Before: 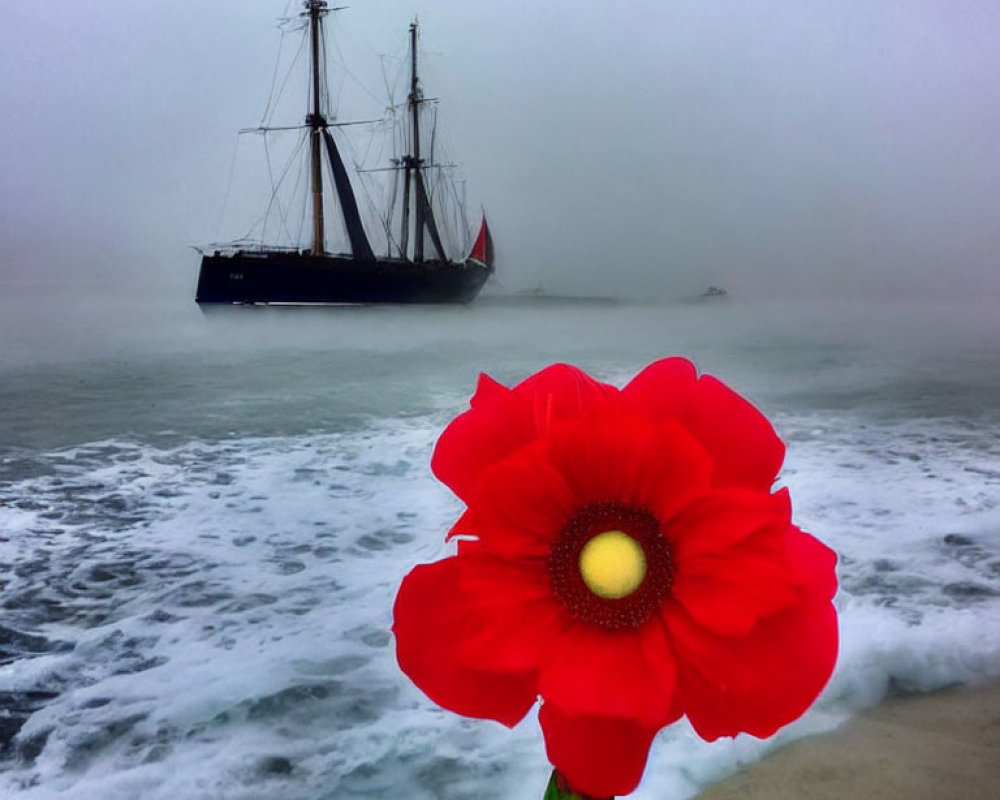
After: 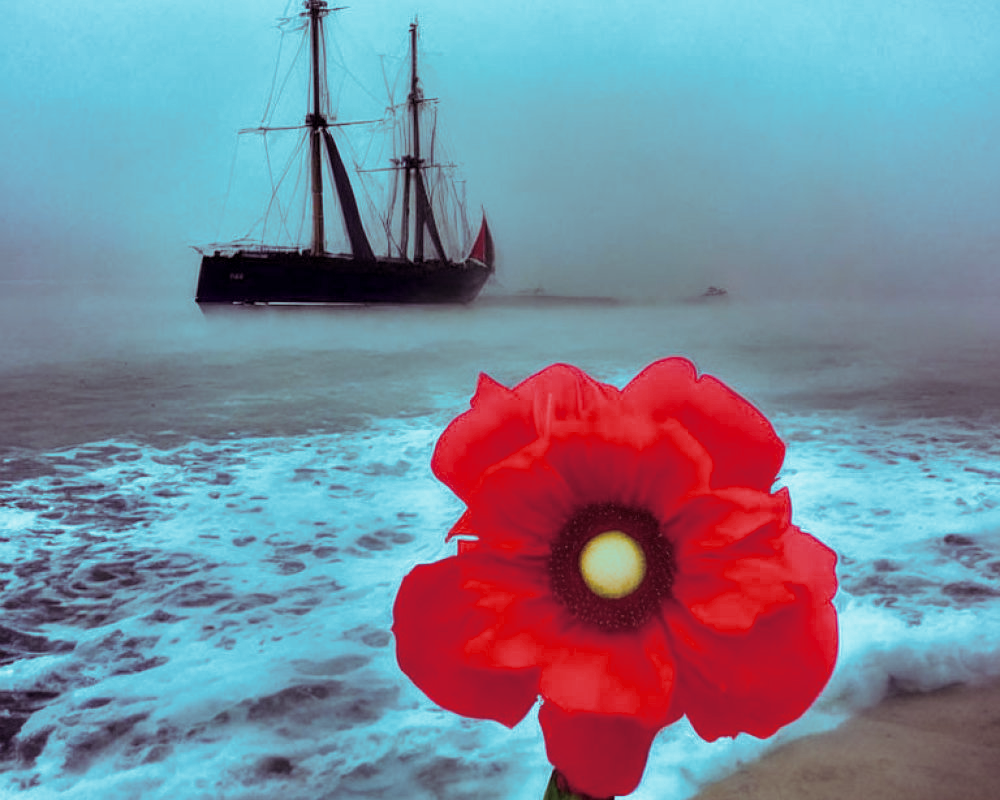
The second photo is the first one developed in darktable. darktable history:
split-toning: shadows › hue 327.6°, highlights › hue 198°, highlights › saturation 0.55, balance -21.25, compress 0%
local contrast: highlights 100%, shadows 100%, detail 120%, midtone range 0.2
